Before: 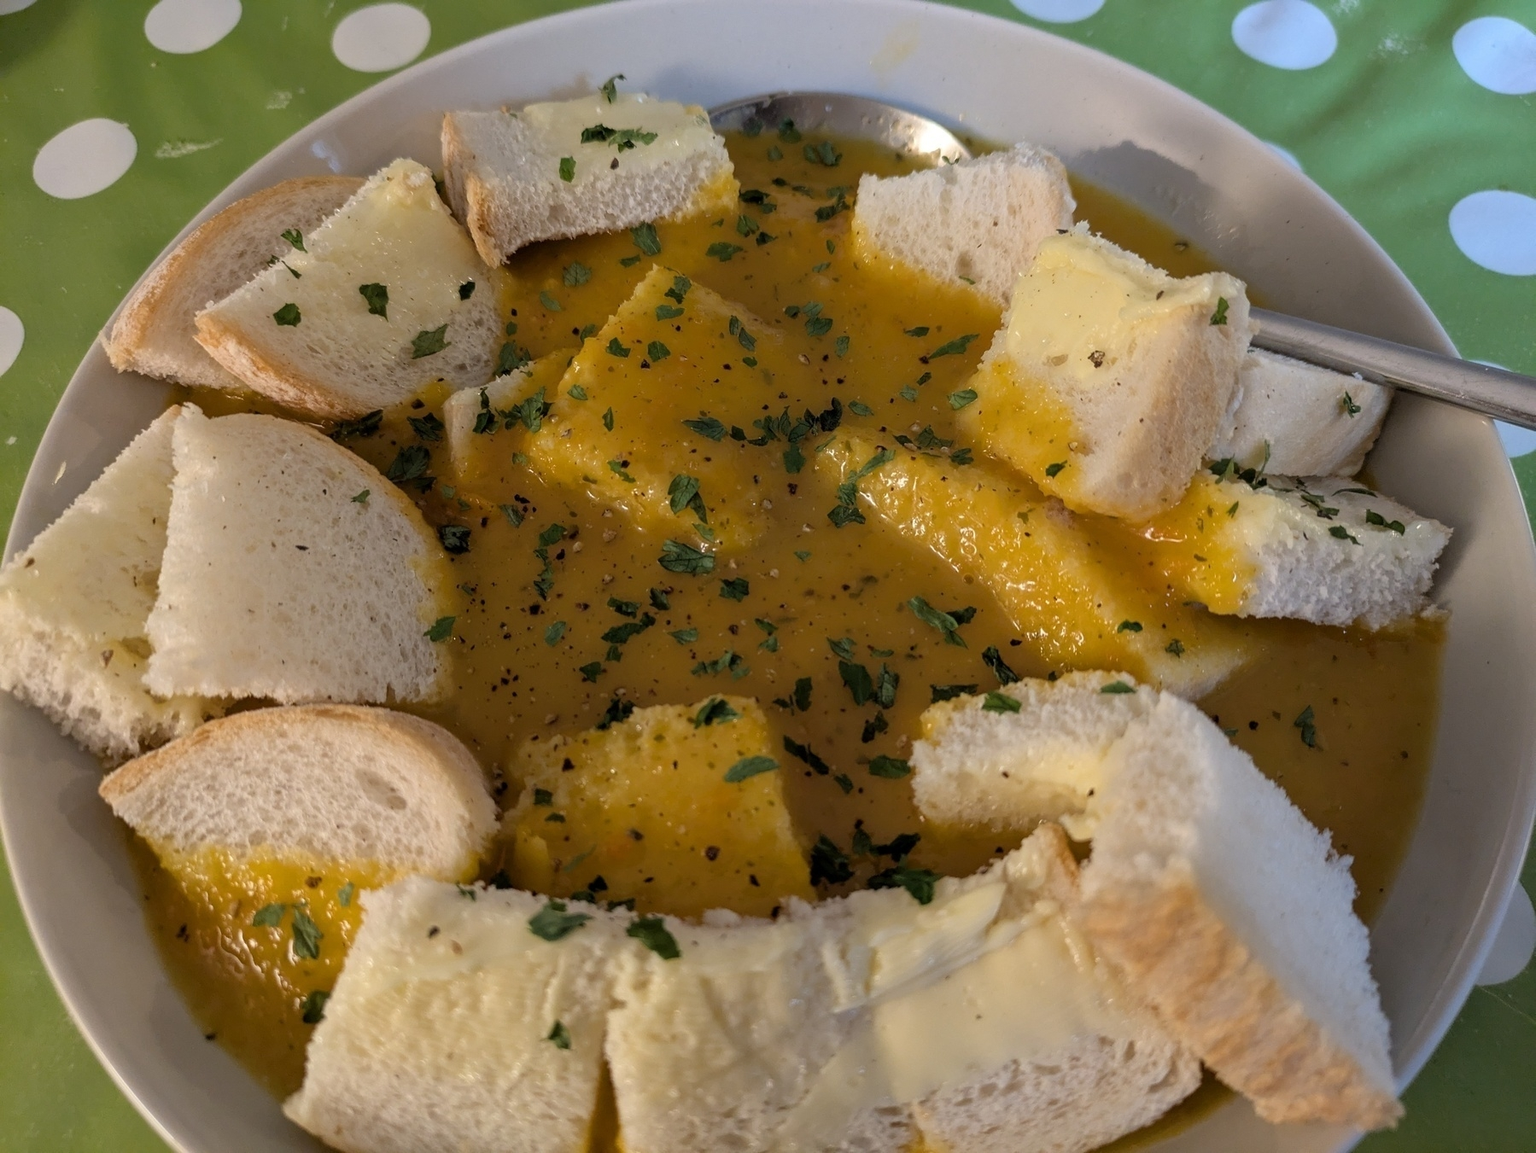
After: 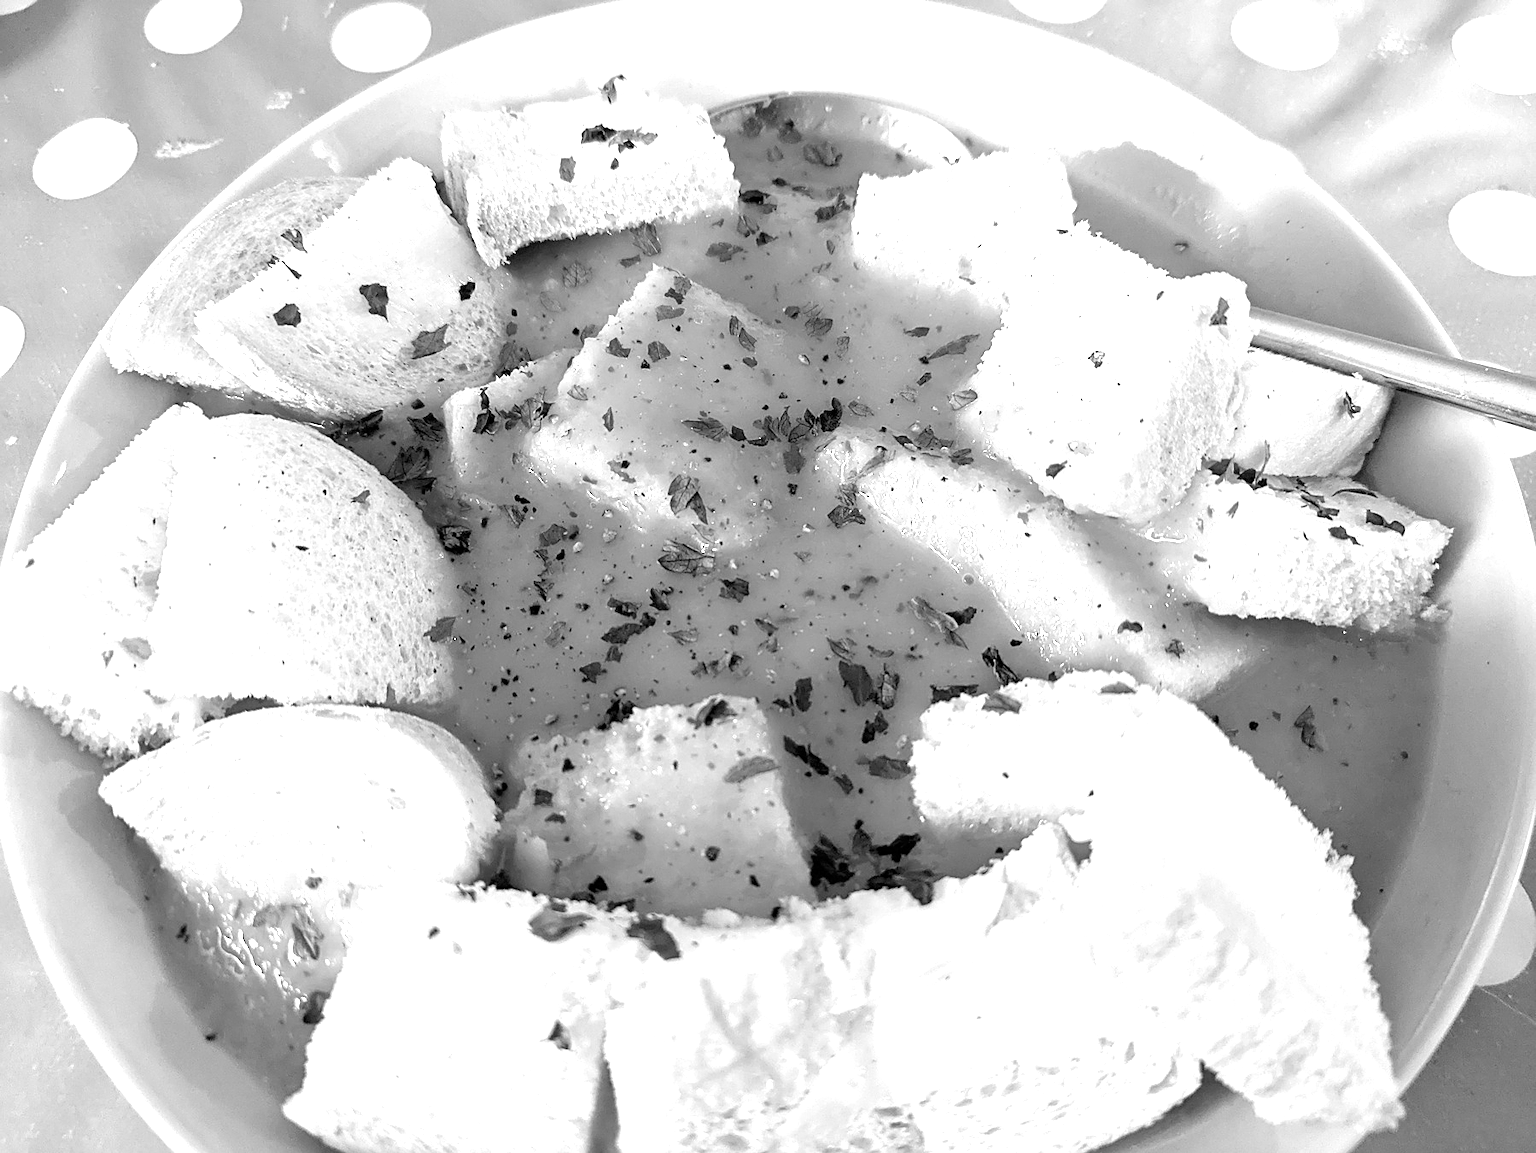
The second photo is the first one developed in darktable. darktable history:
color zones: curves: ch1 [(0, -0.014) (0.143, -0.013) (0.286, -0.013) (0.429, -0.016) (0.571, -0.019) (0.714, -0.015) (0.857, 0.002) (1, -0.014)]
white balance: red 0.974, blue 1.044
sharpen: on, module defaults
exposure: black level correction 0.001, exposure 2 EV, compensate highlight preservation false
color balance: lift [1.001, 1.007, 1, 0.993], gamma [1.023, 1.026, 1.01, 0.974], gain [0.964, 1.059, 1.073, 0.927]
